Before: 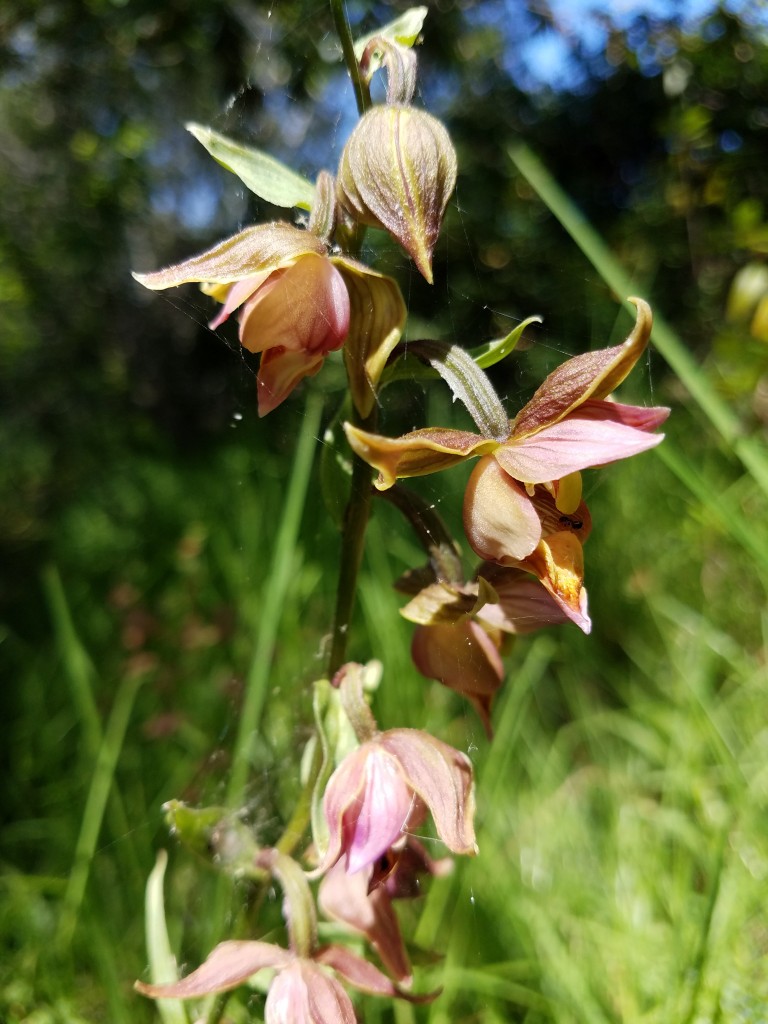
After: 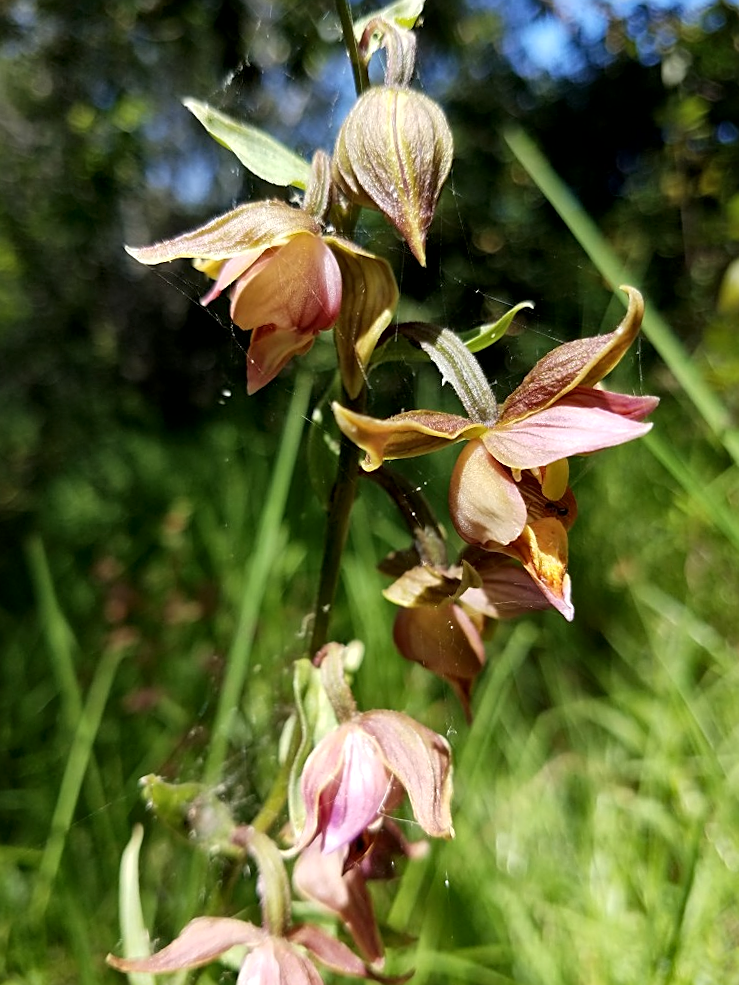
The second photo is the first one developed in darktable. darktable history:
local contrast: mode bilateral grid, contrast 20, coarseness 50, detail 141%, midtone range 0.2
crop and rotate: angle -1.69°
sharpen: on, module defaults
